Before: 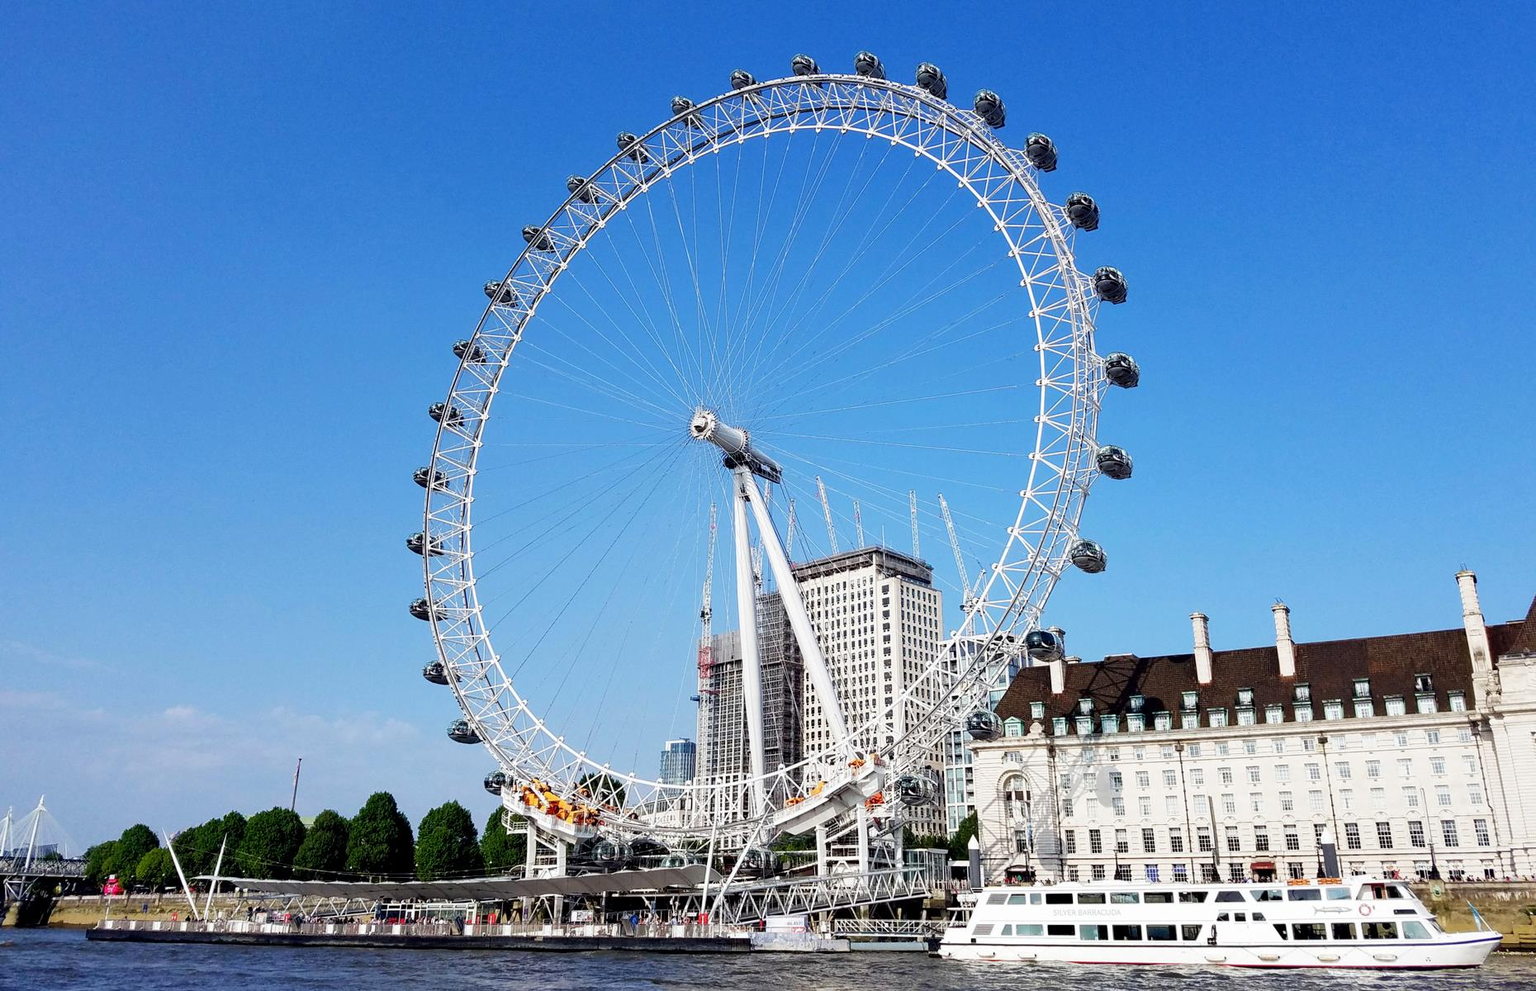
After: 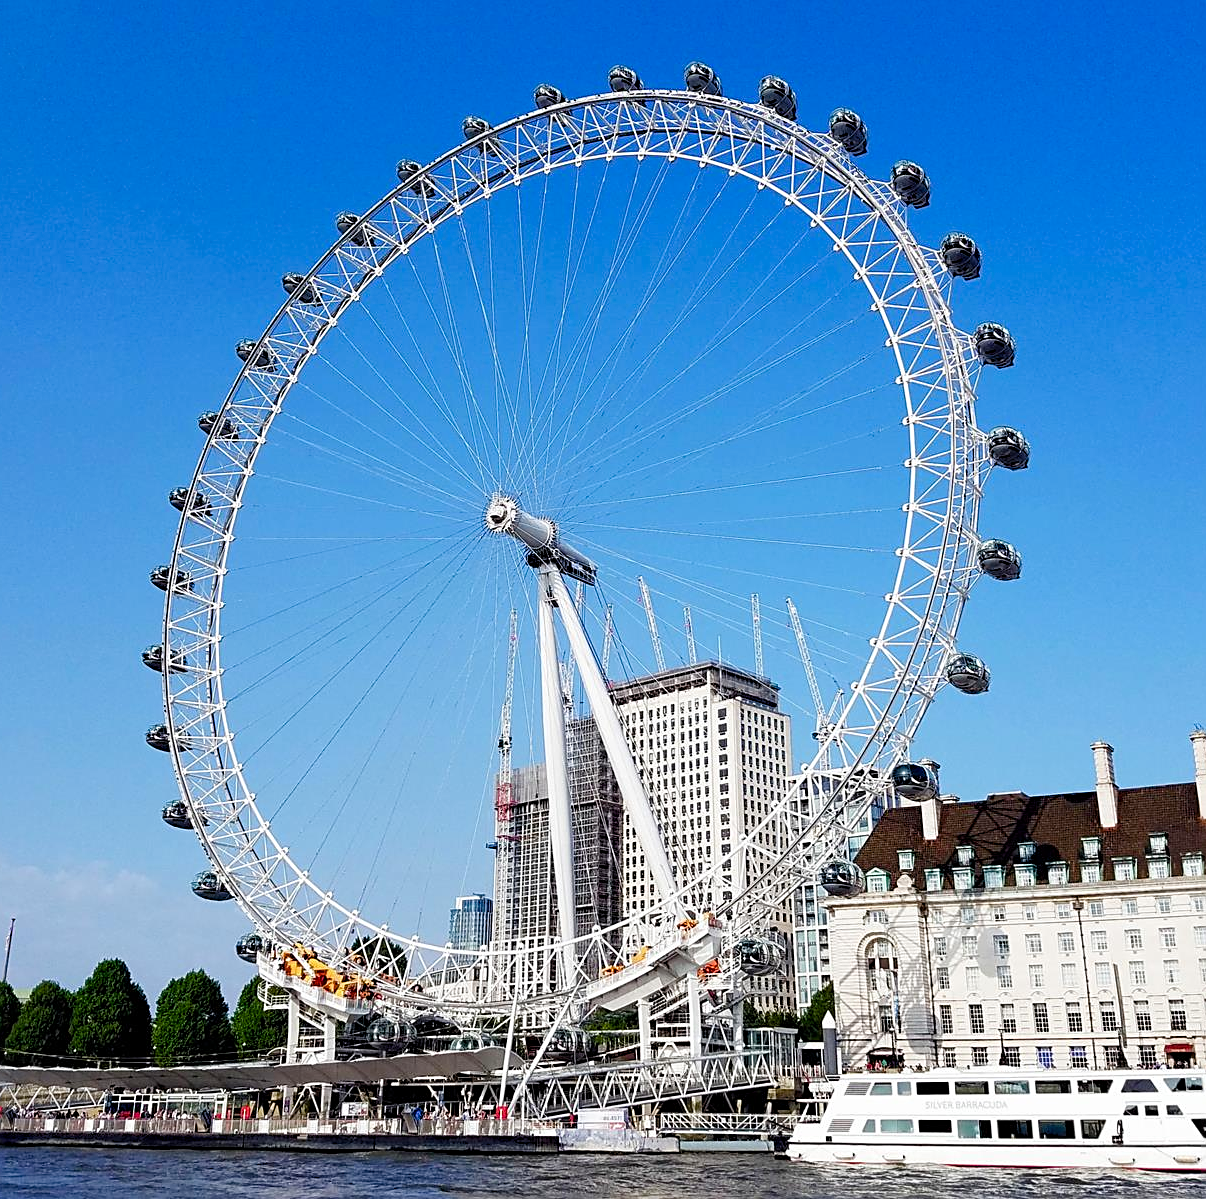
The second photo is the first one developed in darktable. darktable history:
crop and rotate: left 18.868%, right 16.276%
sharpen: on, module defaults
color balance rgb: perceptual saturation grading › global saturation 20%, perceptual saturation grading › highlights -25.197%, perceptual saturation grading › shadows 25.986%
